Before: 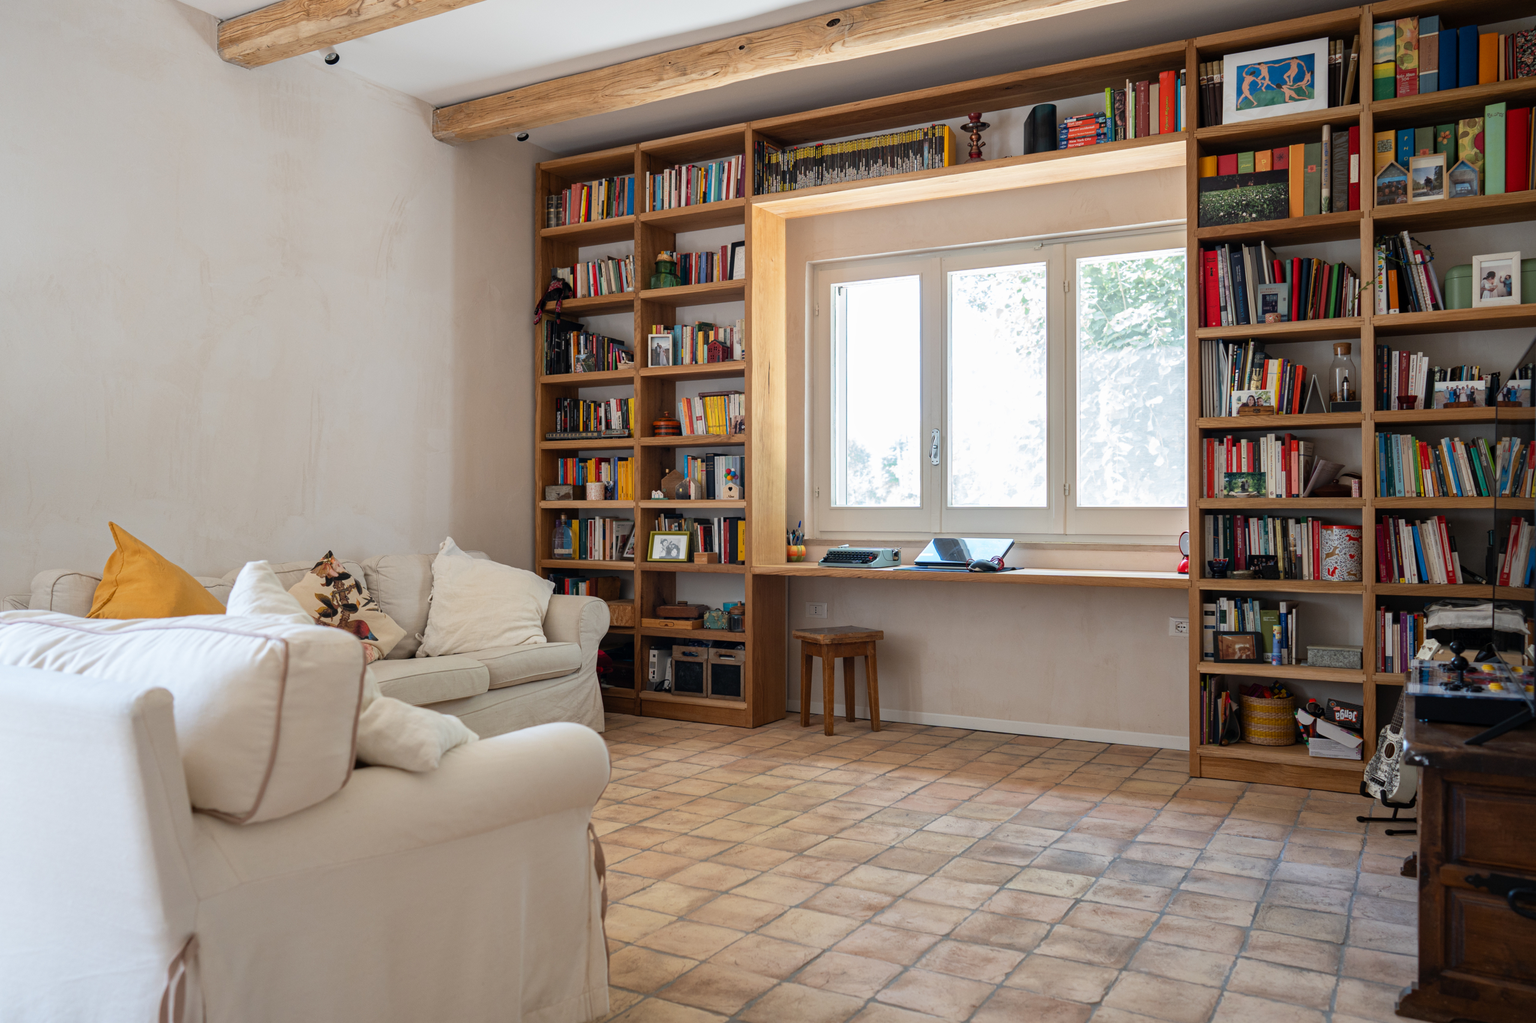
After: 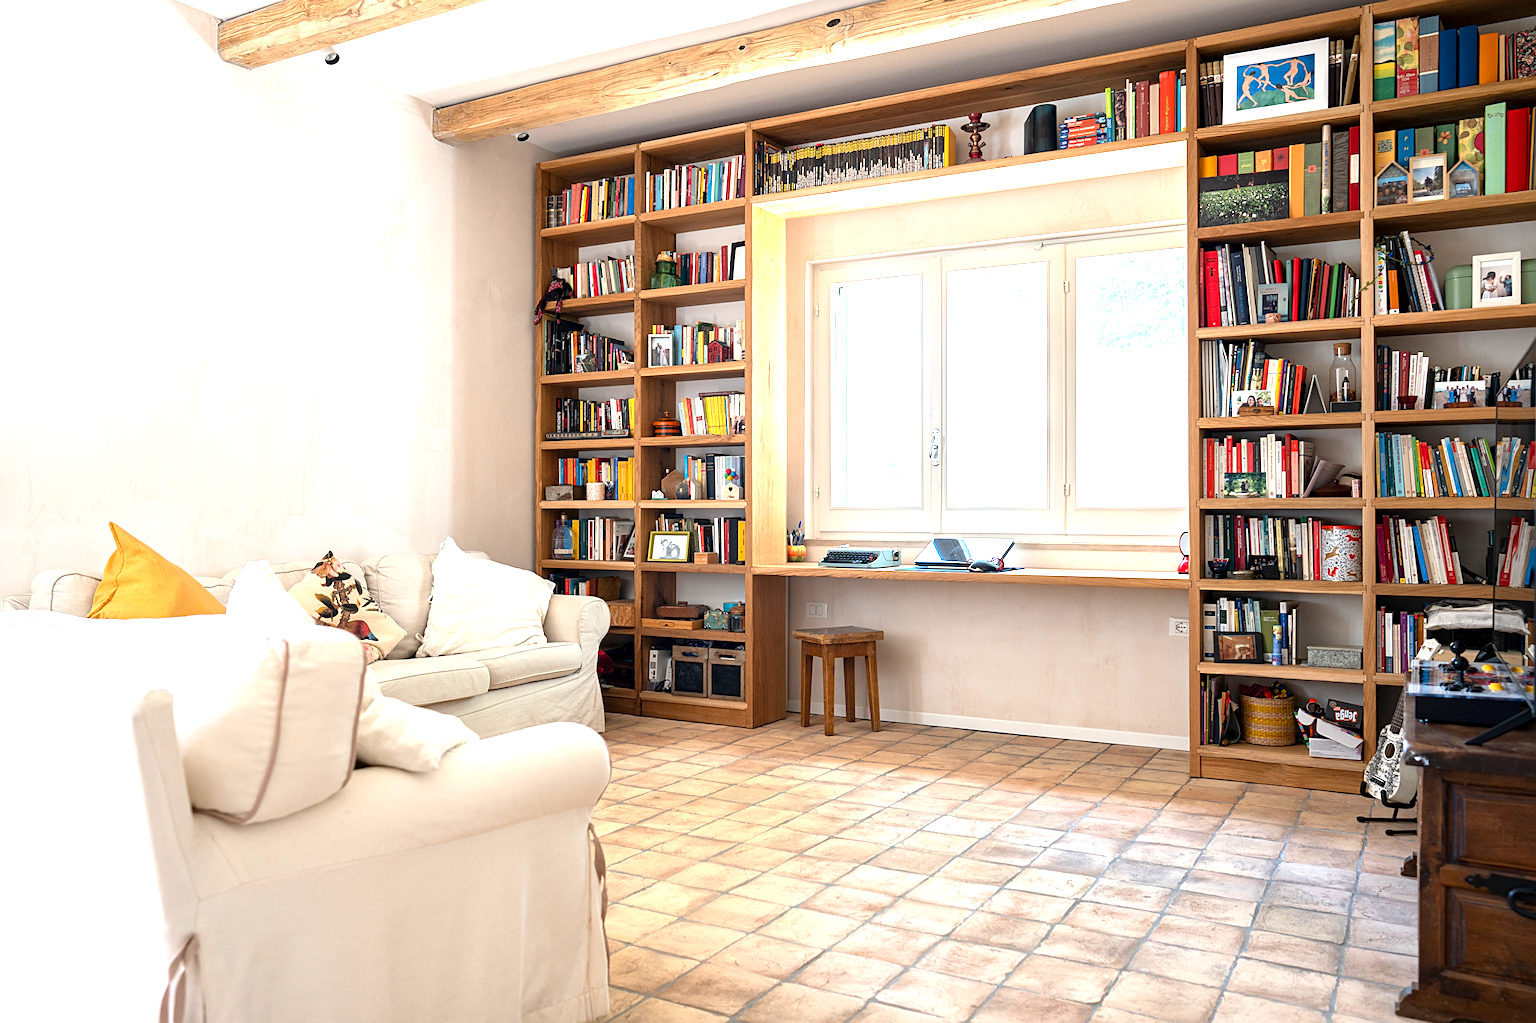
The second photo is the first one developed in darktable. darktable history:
exposure: black level correction 0.001, exposure 1.303 EV, compensate exposure bias true, compensate highlight preservation false
sharpen: on, module defaults
